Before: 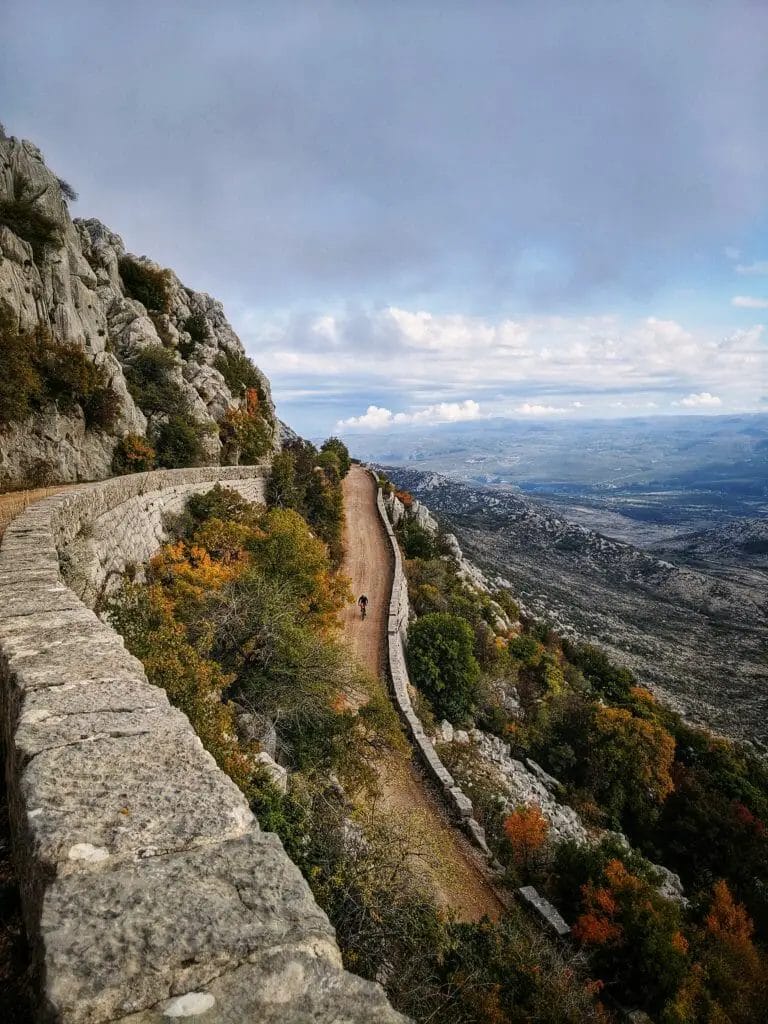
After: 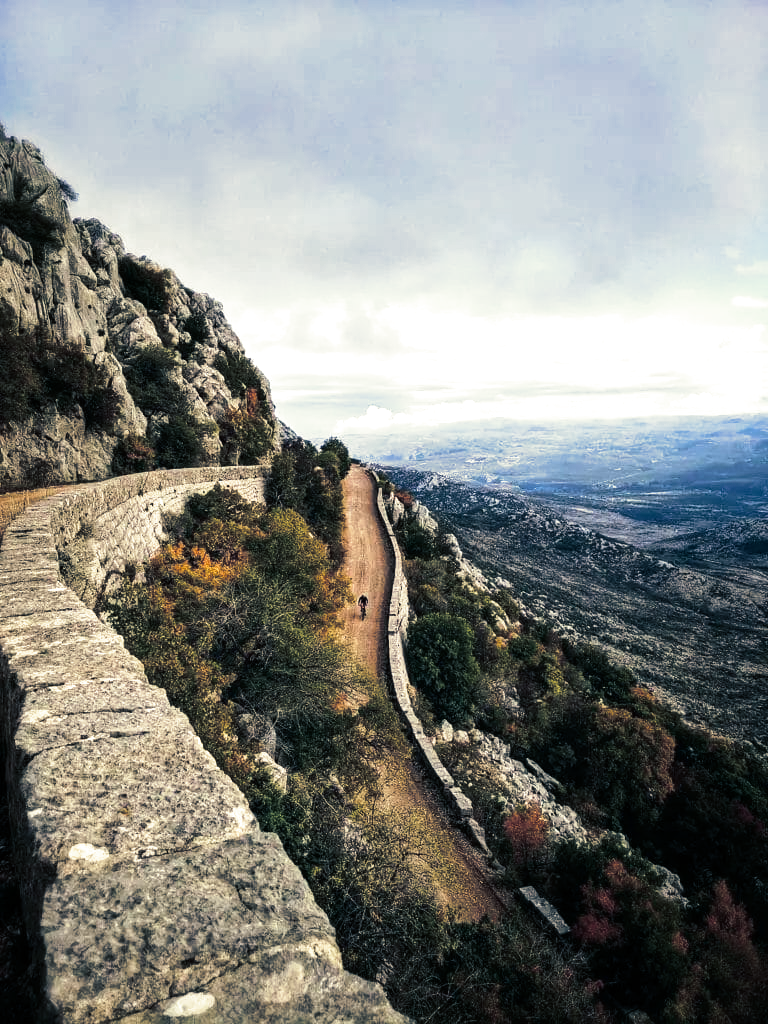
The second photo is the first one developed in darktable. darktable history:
velvia: strength 15%
split-toning: shadows › hue 216°, shadows › saturation 1, highlights › hue 57.6°, balance -33.4
tone equalizer: -8 EV -0.75 EV, -7 EV -0.7 EV, -6 EV -0.6 EV, -5 EV -0.4 EV, -3 EV 0.4 EV, -2 EV 0.6 EV, -1 EV 0.7 EV, +0 EV 0.75 EV, edges refinement/feathering 500, mask exposure compensation -1.57 EV, preserve details no
